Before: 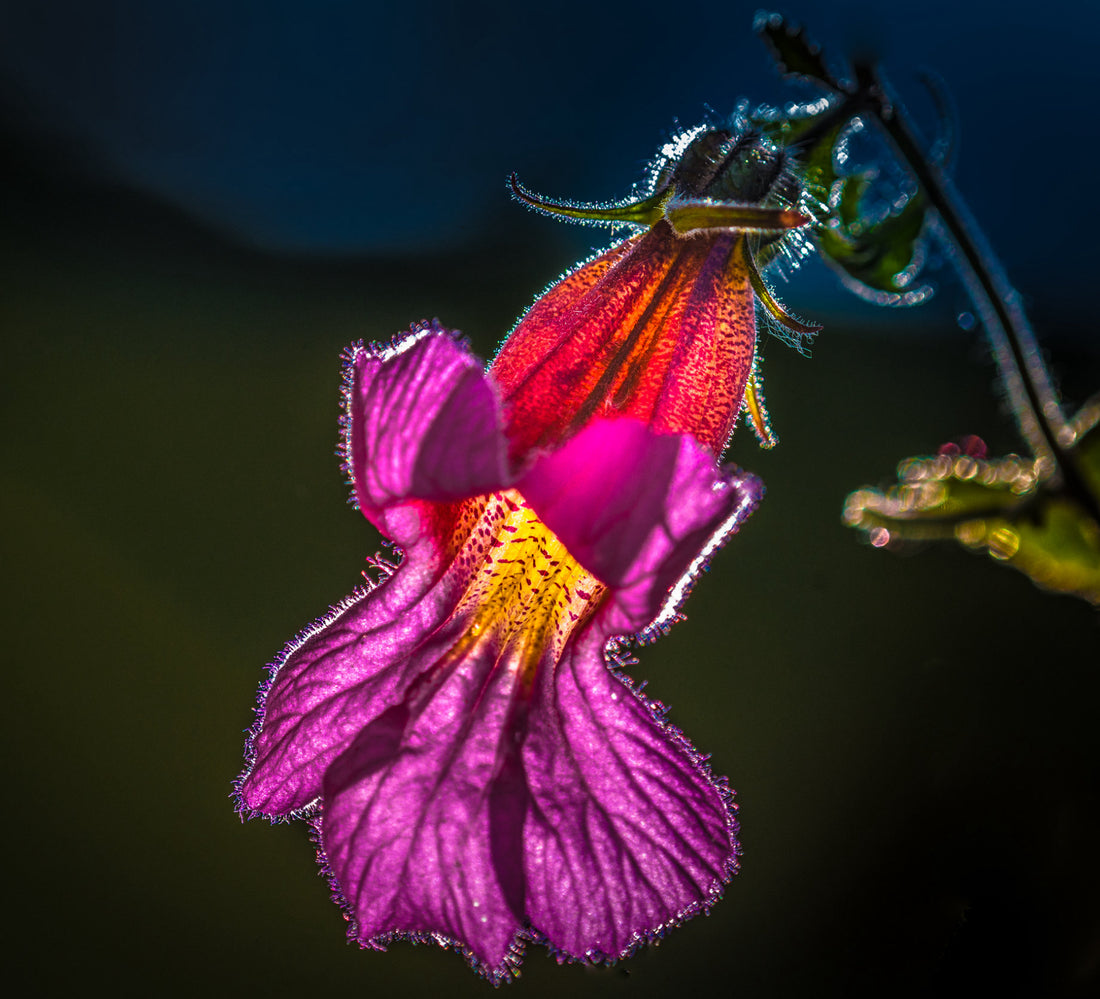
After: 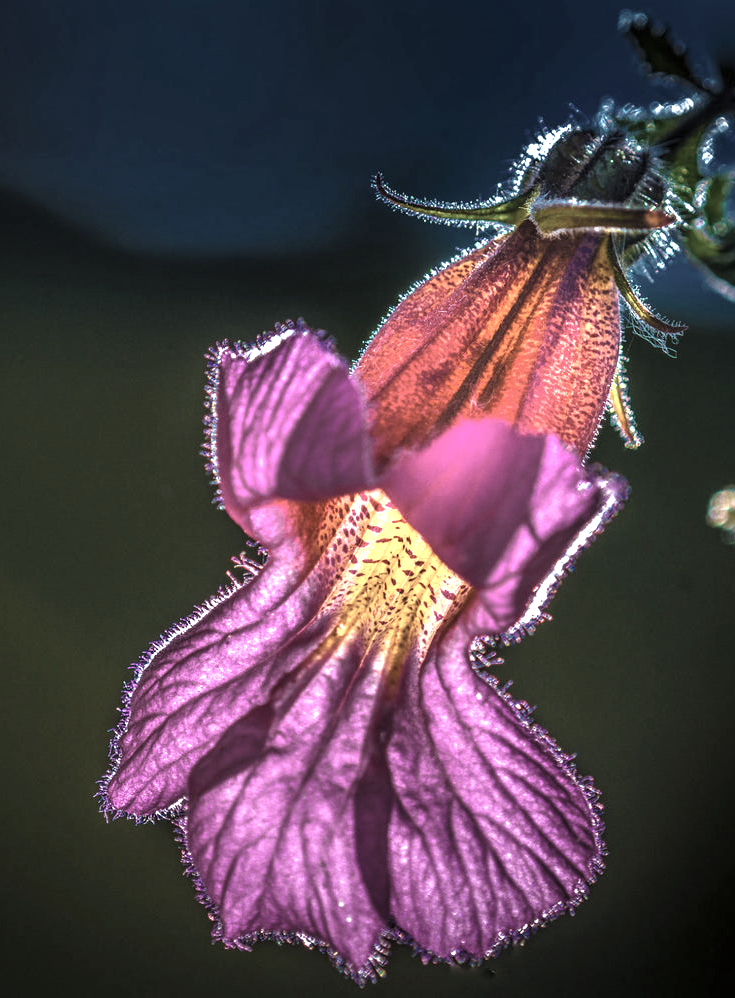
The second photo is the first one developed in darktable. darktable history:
color correction: highlights b* -0.027, saturation 0.532
exposure: exposure 0.603 EV, compensate highlight preservation false
levels: black 0.021%, white 99.88%, levels [0, 0.474, 0.947]
crop and rotate: left 12.305%, right 20.826%
color calibration: illuminant custom, x 0.368, y 0.373, temperature 4342.9 K
